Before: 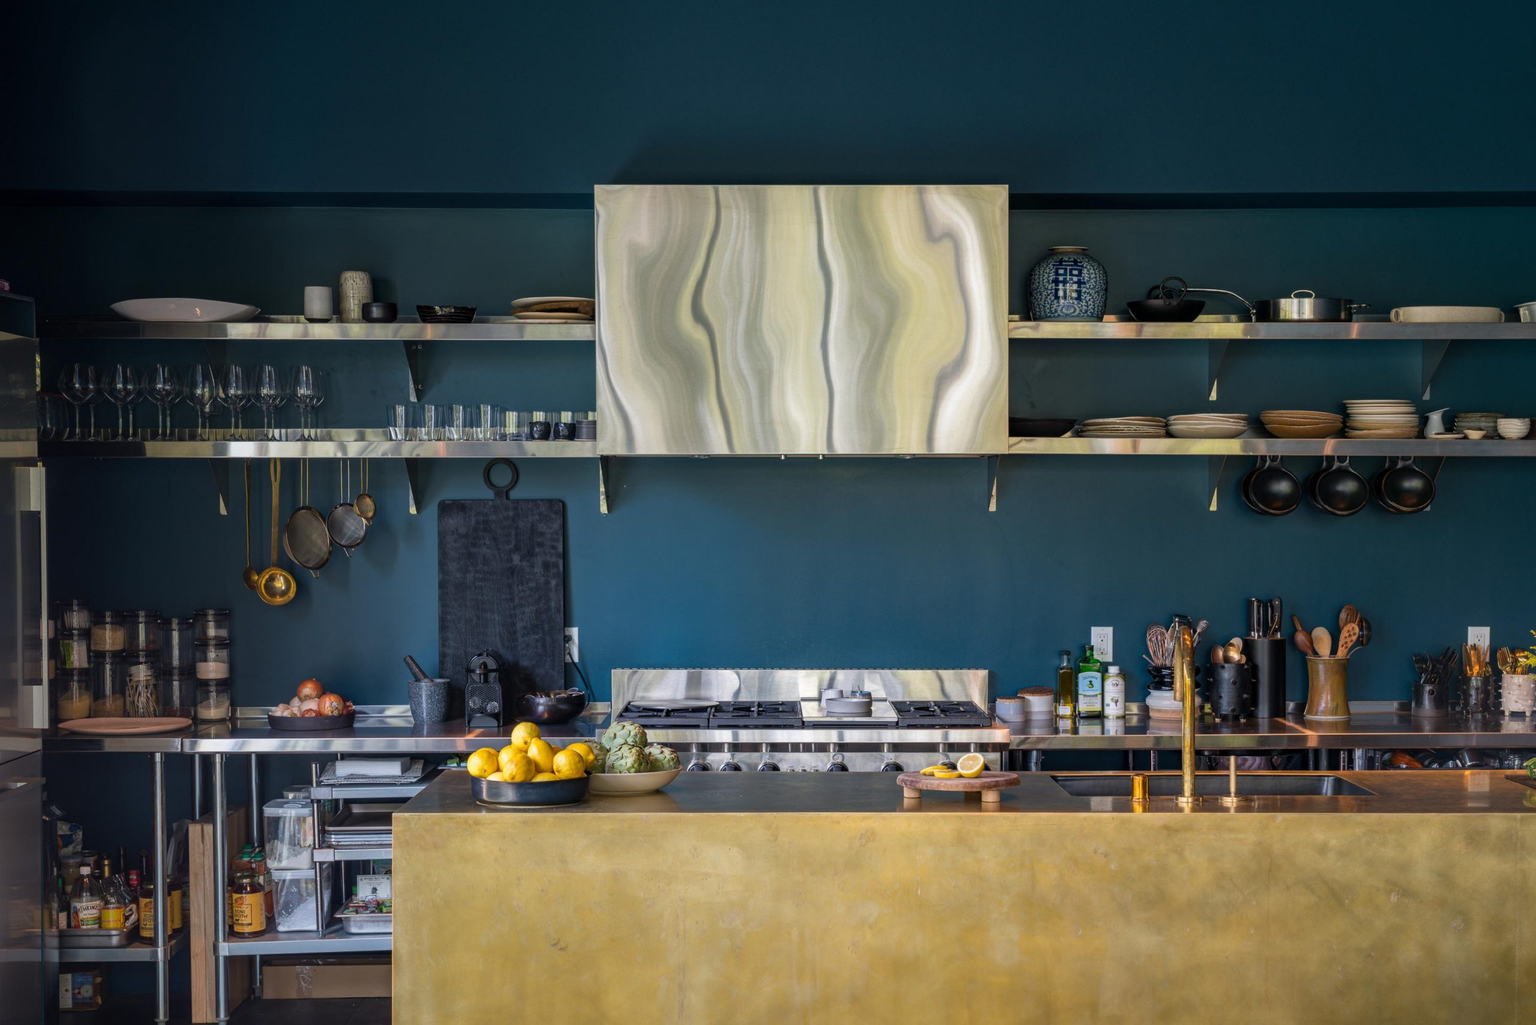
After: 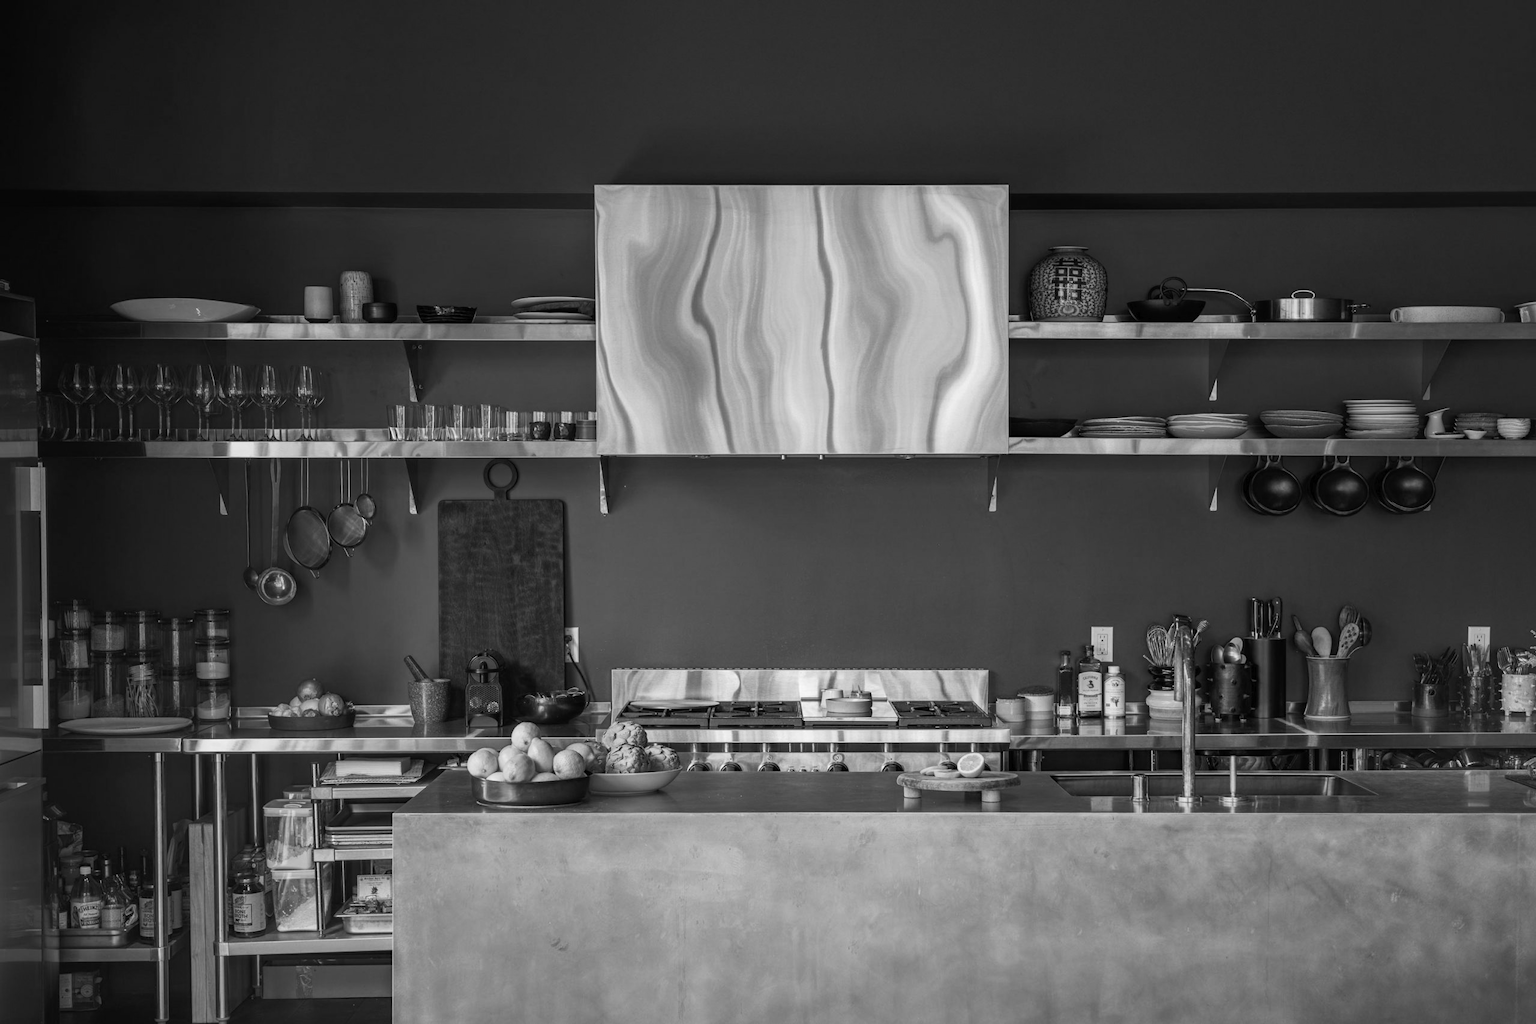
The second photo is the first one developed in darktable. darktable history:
tone curve: curves: ch0 [(0, 0) (0.003, 0.014) (0.011, 0.019) (0.025, 0.028) (0.044, 0.044) (0.069, 0.069) (0.1, 0.1) (0.136, 0.131) (0.177, 0.168) (0.224, 0.206) (0.277, 0.255) (0.335, 0.309) (0.399, 0.374) (0.468, 0.452) (0.543, 0.535) (0.623, 0.623) (0.709, 0.72) (0.801, 0.815) (0.898, 0.898) (1, 1)], preserve colors none
color look up table: target L [93.4, 88.47, 84.2, 87.05, 87.05, 69.24, 68.87, 49.64, 45.36, 42.37, 22.62, 200.82, 82.76, 77.71, 70.73, 61.7, 62.46, 53.09, 54.76, 51.62, 46.43, 38.8, 37.41, 34.03, 14.2, 13.71, 12.25, 95.84, 85.63, 73.19, 63.98, 64.48, 59.66, 48.57, 44.82, 42.78, 47.24, 25.32, 10.27, 18.94, 8.757, 93.75, 87.76, 81.69, 68.49, 69.61, 45.63, 42.1, 20.79], target a [0 ×7, -0.001, 0.001, 0.001, 0 ×4, 0.001, 0, 0, 0.001, 0, 0, 0, 0.001, 0 ×5, -0.002, 0, 0.001 ×5, 0 ×12, 0.001, 0.001, 0], target b [-0.001, 0 ×6, 0.012, -0.005, -0.005, -0.001, -0.001, 0, 0, -0.006, 0, 0, -0.004, -0.001, -0.001, -0.001, -0.005, -0.004, -0.001, 0, 0, 0, 0.023, 0, -0.006, 0, -0.006, -0.006, -0.005, 0.011, -0.001, -0.001, -0.001, 0, 0.006, 0, -0.001, 0 ×4, -0.005, -0.005, 0.006], num patches 49
